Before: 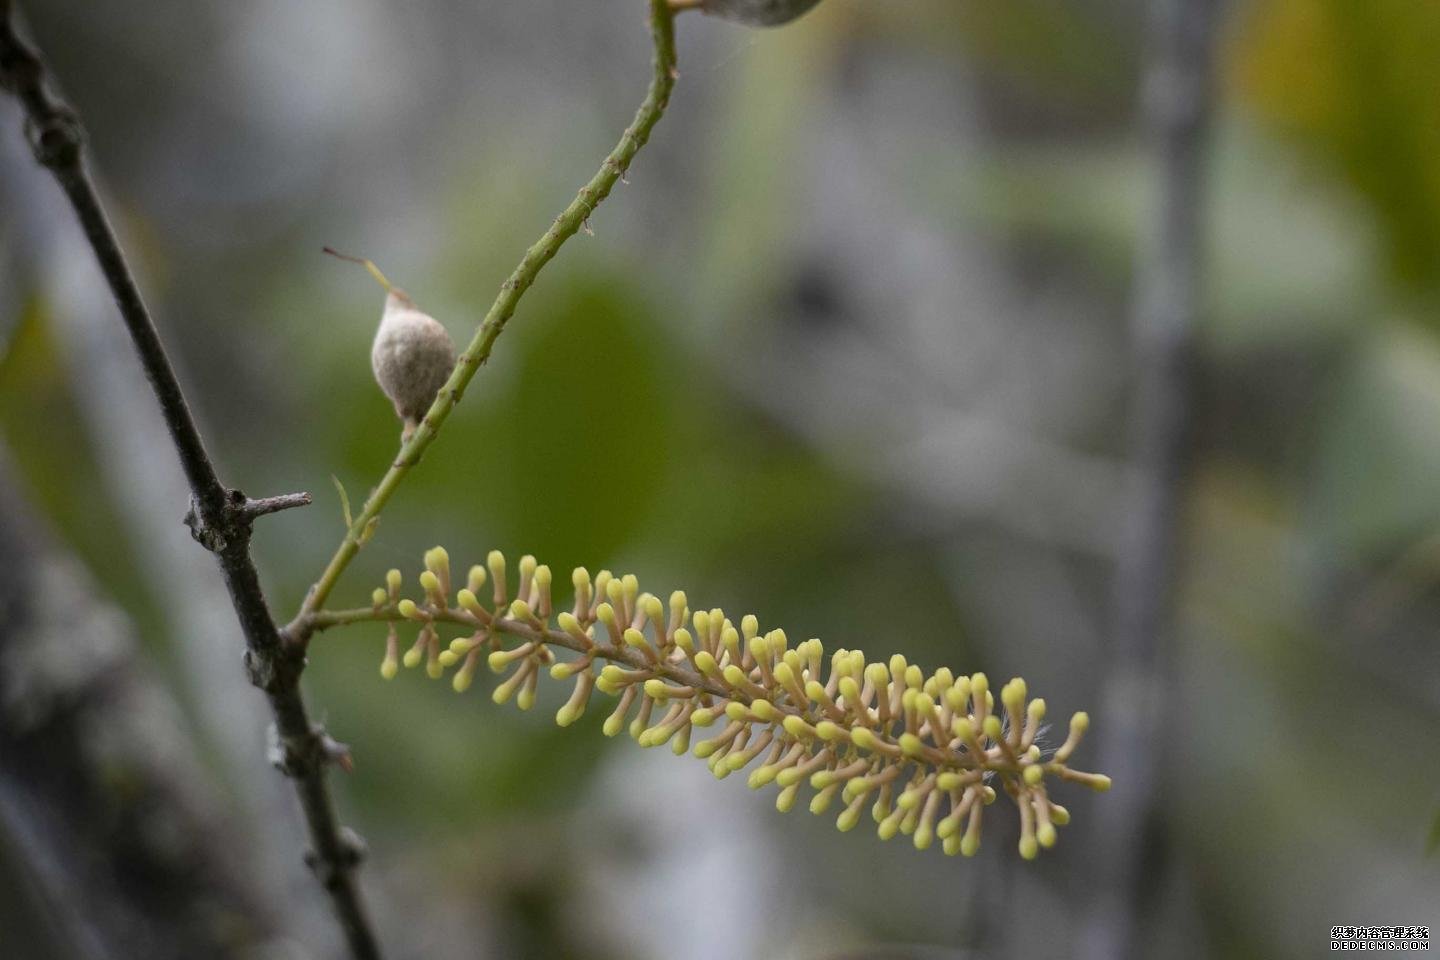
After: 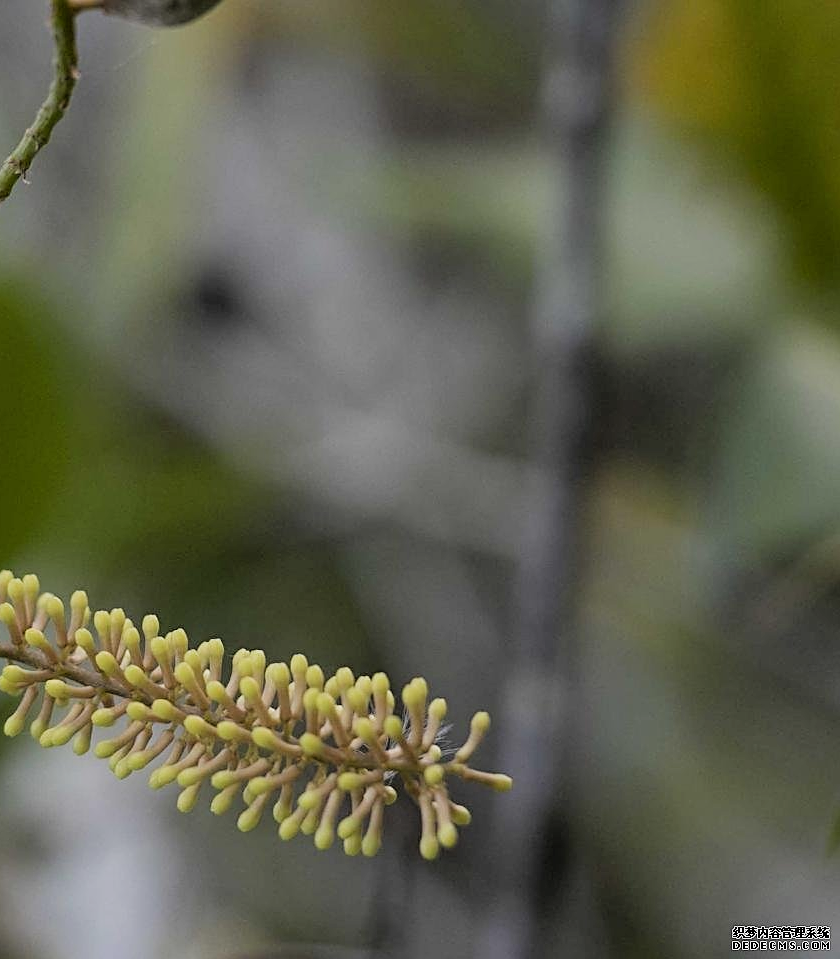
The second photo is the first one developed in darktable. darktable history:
sharpen: amount 0.494
crop: left 41.608%
filmic rgb: black relative exposure -7.73 EV, white relative exposure 4.36 EV, hardness 3.76, latitude 49.51%, contrast 1.101
